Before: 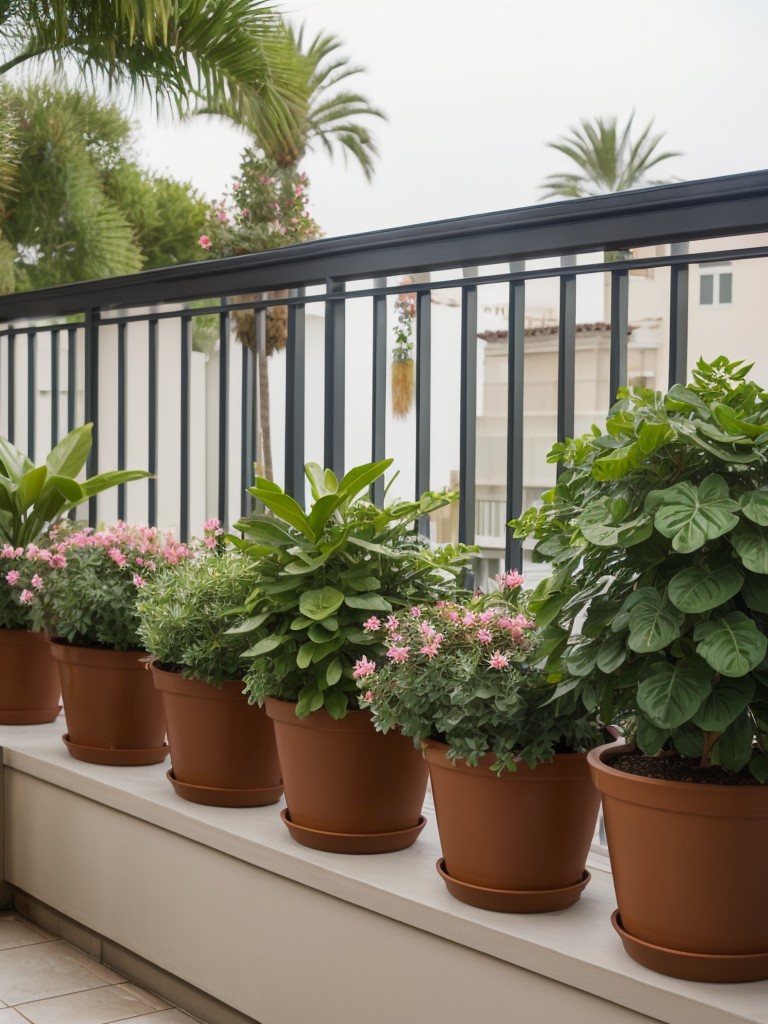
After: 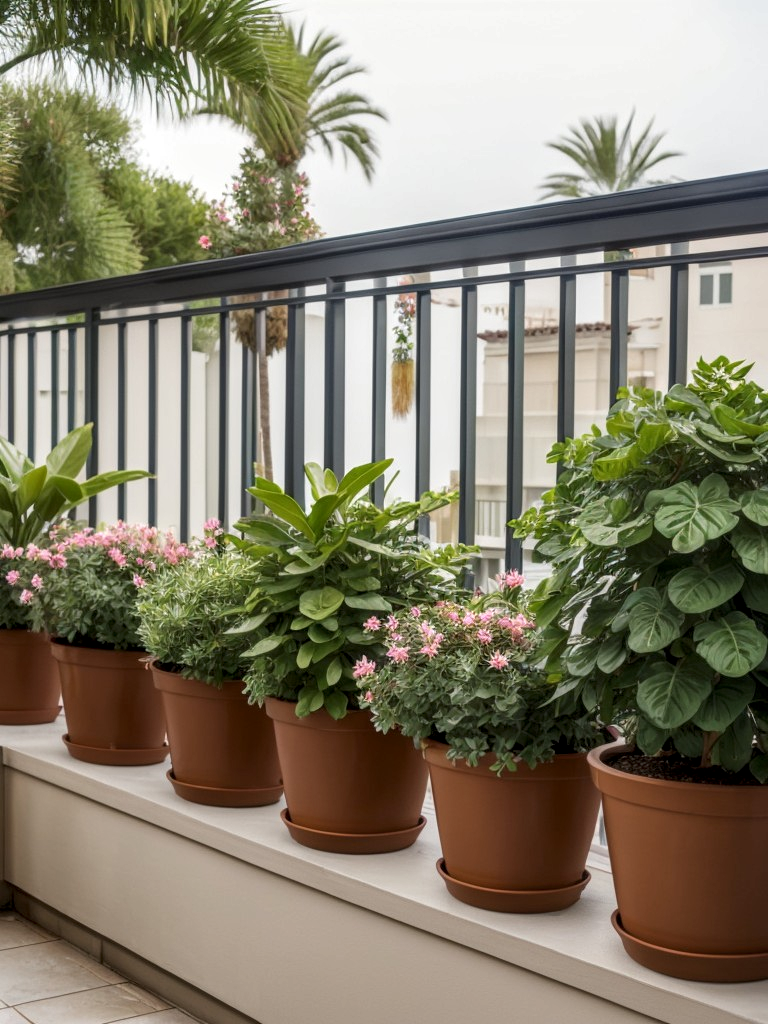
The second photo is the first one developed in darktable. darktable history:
local contrast: highlights 61%, detail 143%, midtone range 0.431
